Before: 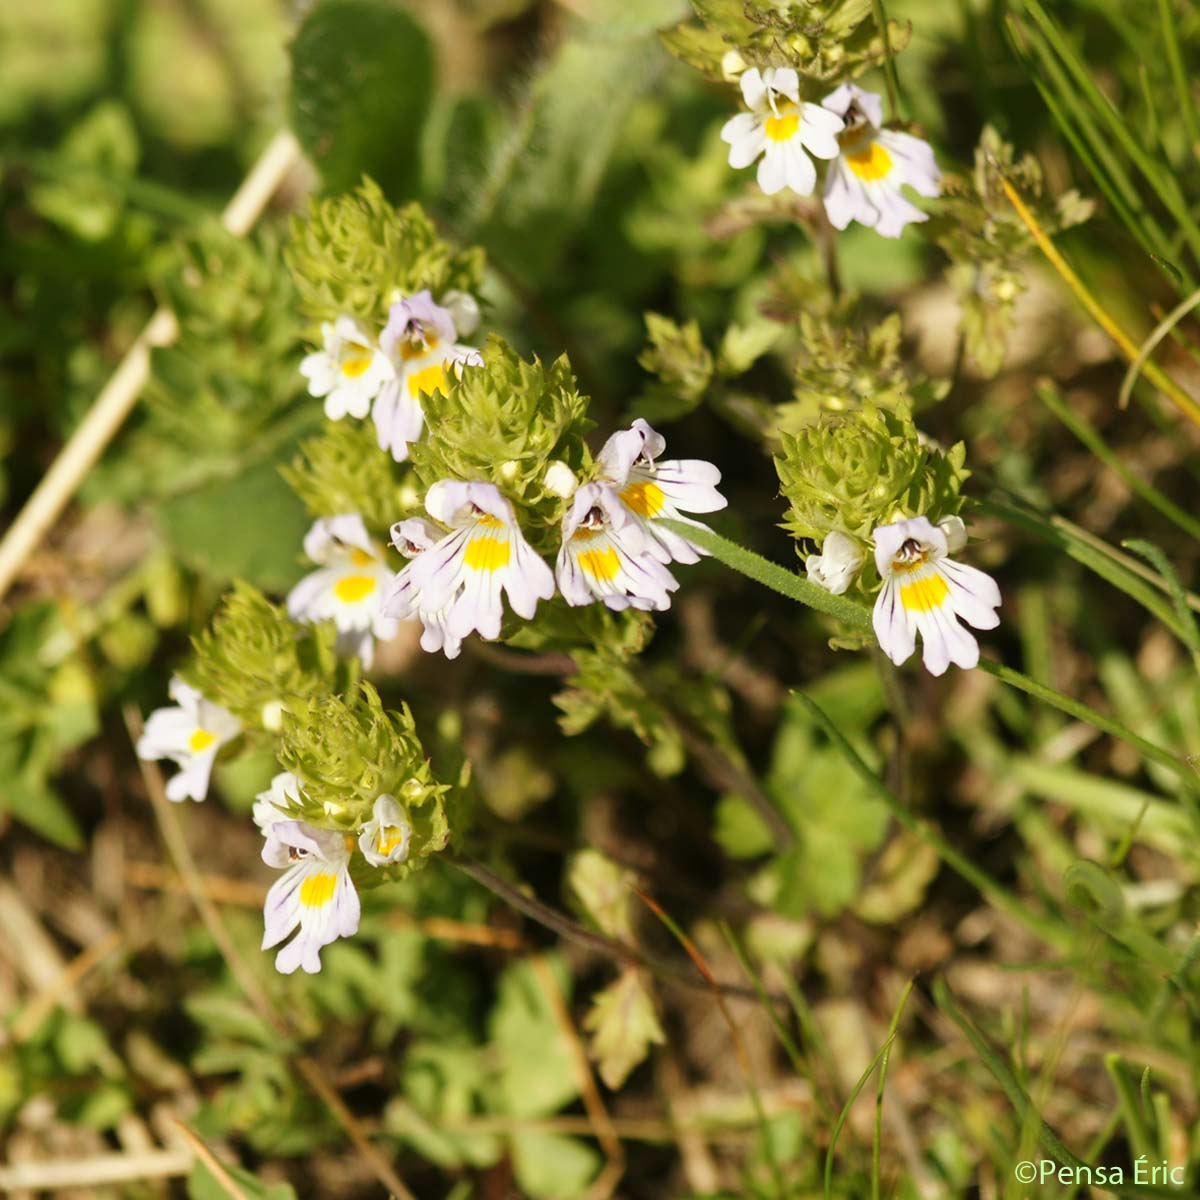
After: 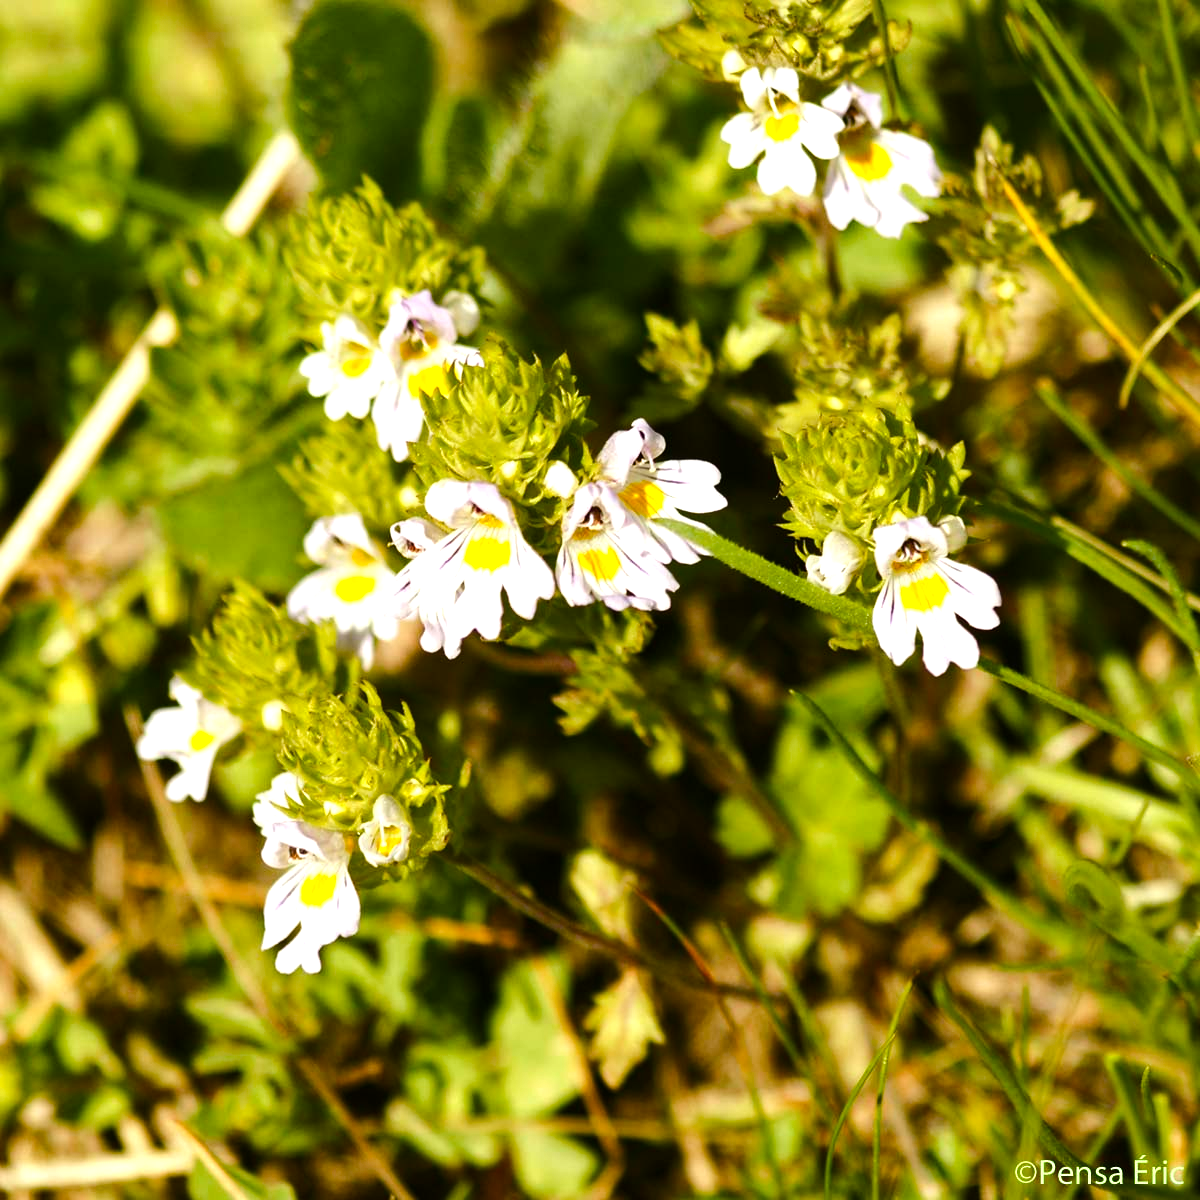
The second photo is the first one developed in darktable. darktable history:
color balance rgb: perceptual saturation grading › global saturation 20%, perceptual saturation grading › highlights -24.911%, perceptual saturation grading › shadows 49.49%, perceptual brilliance grading › highlights 17.533%, perceptual brilliance grading › mid-tones 31.365%, perceptual brilliance grading › shadows -31.804%, global vibrance 20%
